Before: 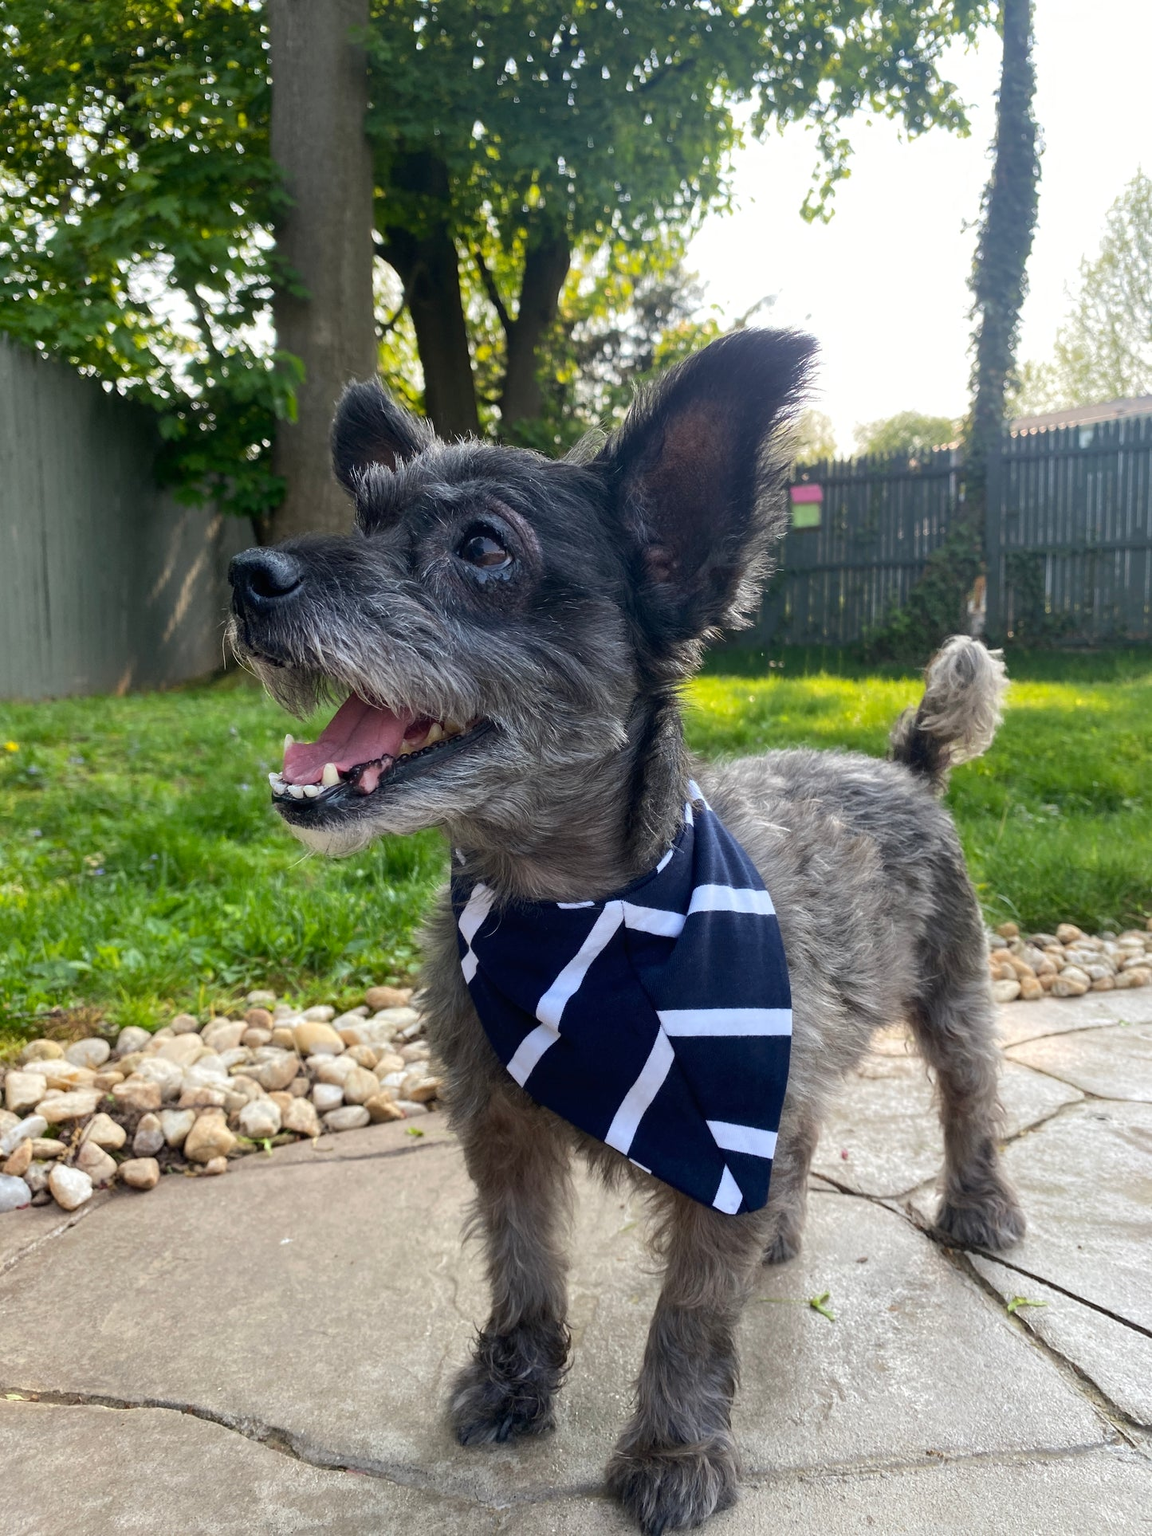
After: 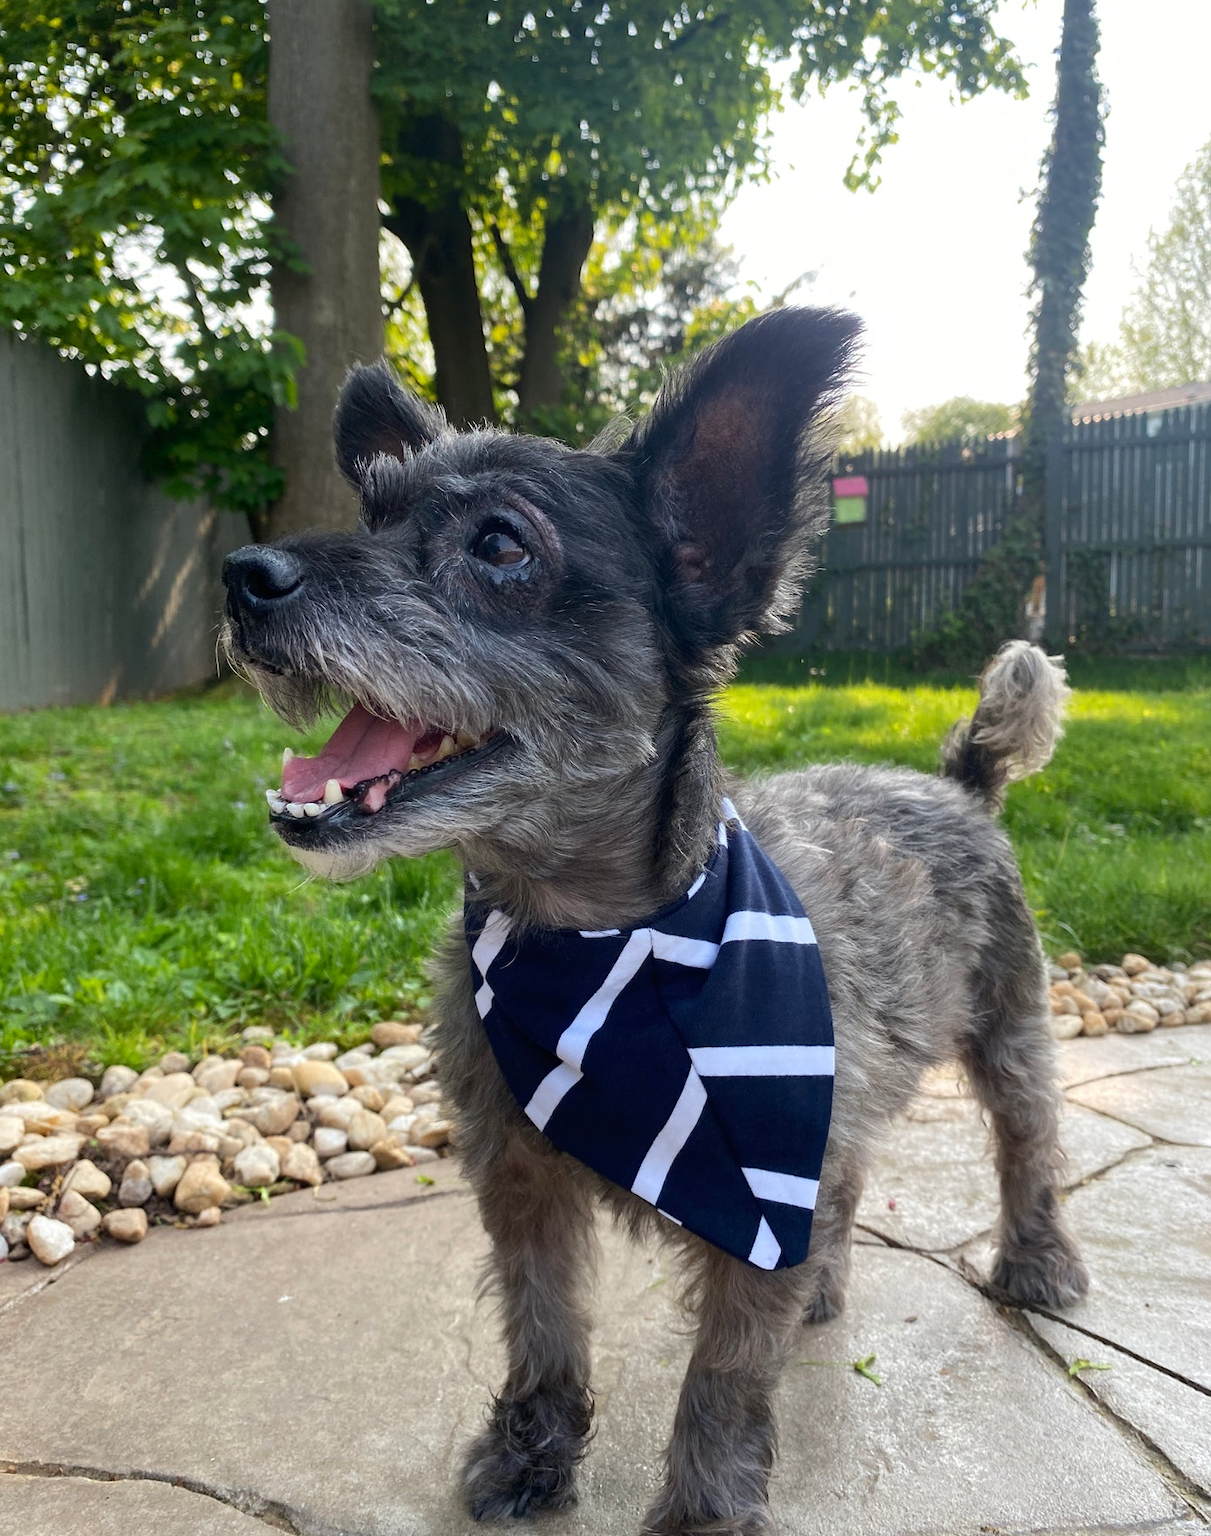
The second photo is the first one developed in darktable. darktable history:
crop: left 2.086%, top 3.046%, right 1.046%, bottom 4.93%
